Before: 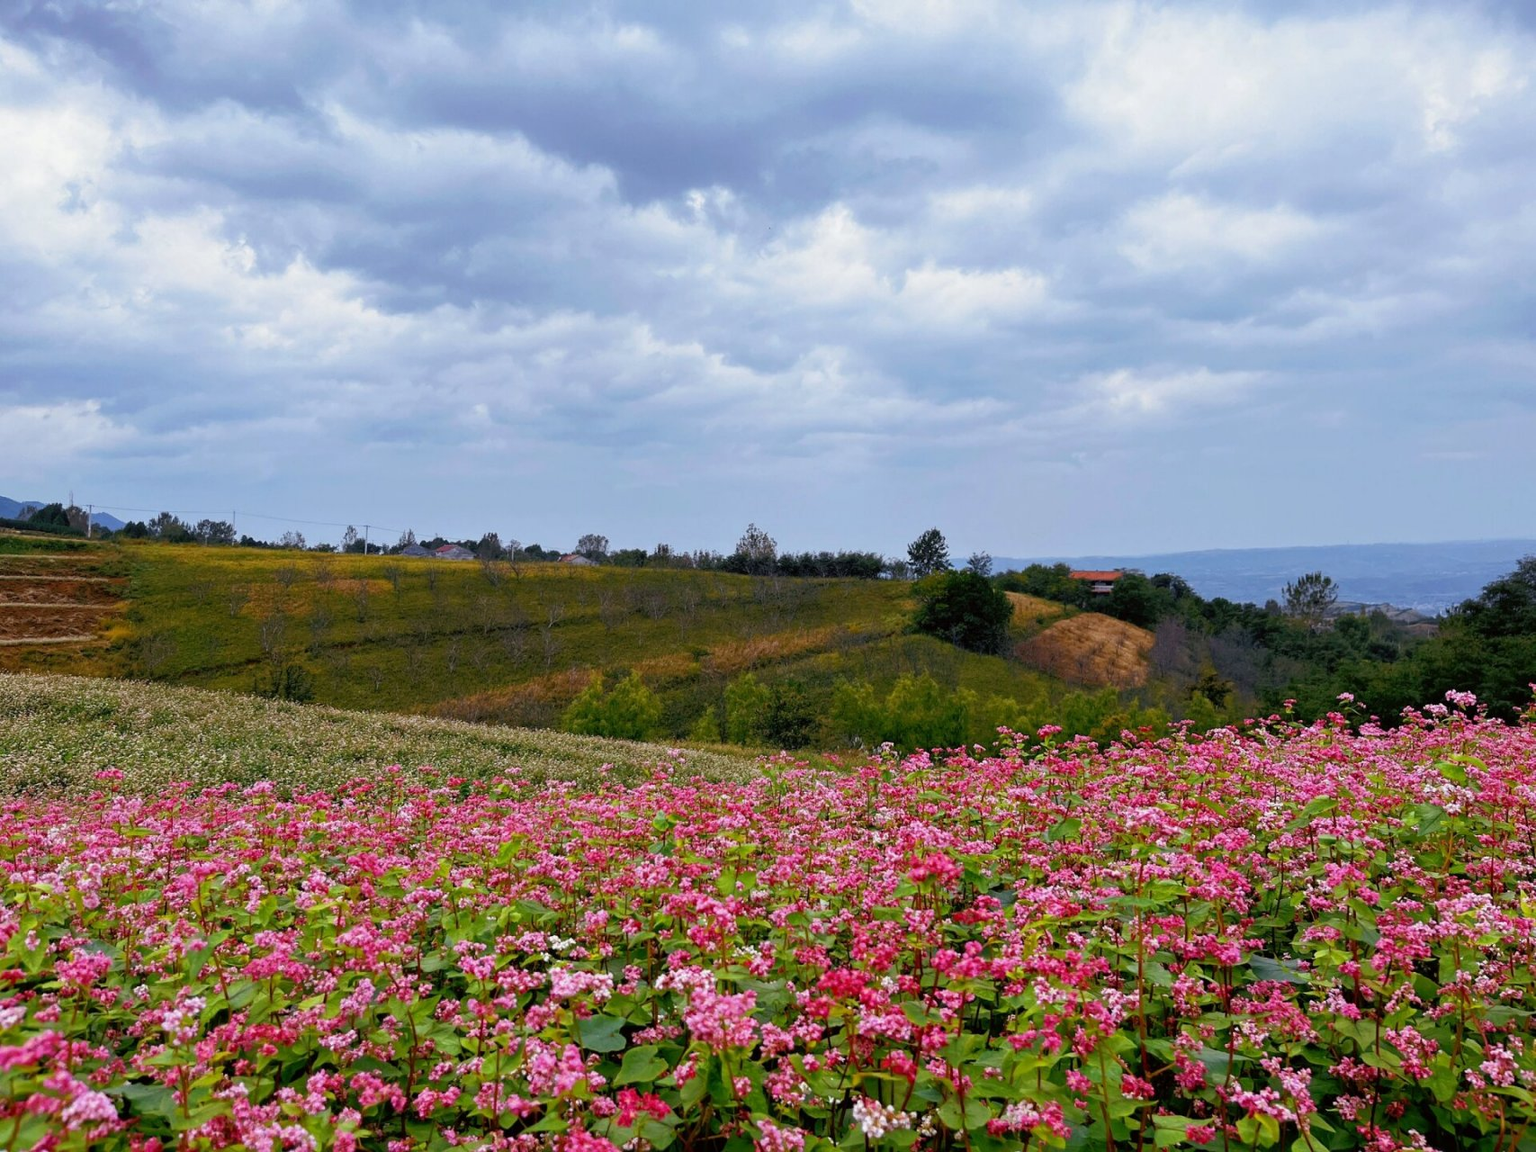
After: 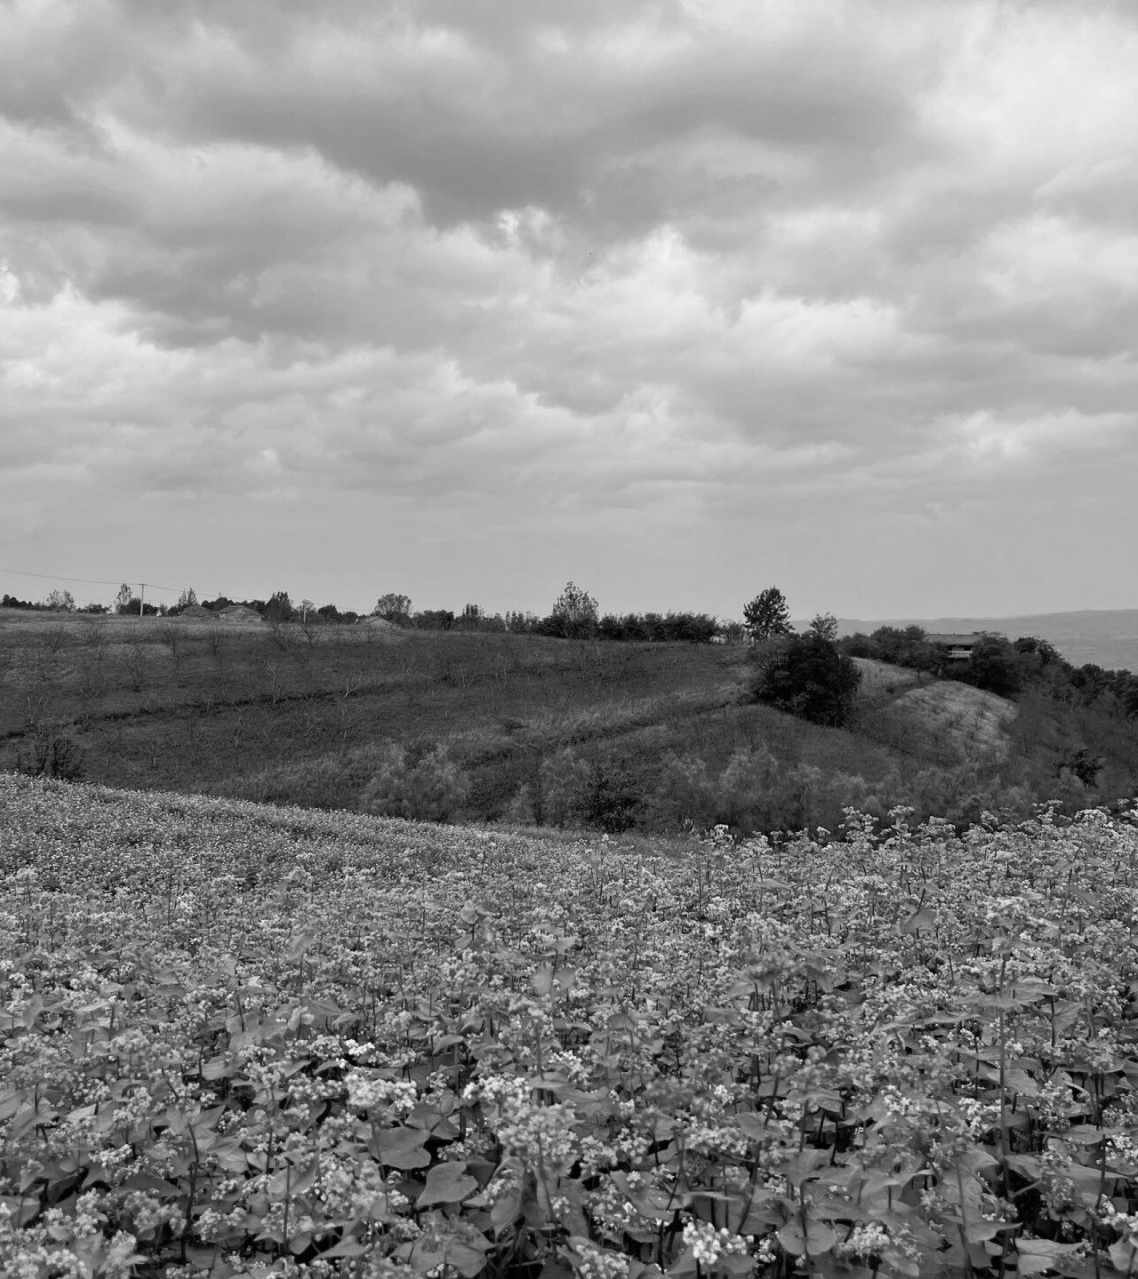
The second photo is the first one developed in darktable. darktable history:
monochrome: a -3.63, b -0.465
crop and rotate: left 15.546%, right 17.787%
